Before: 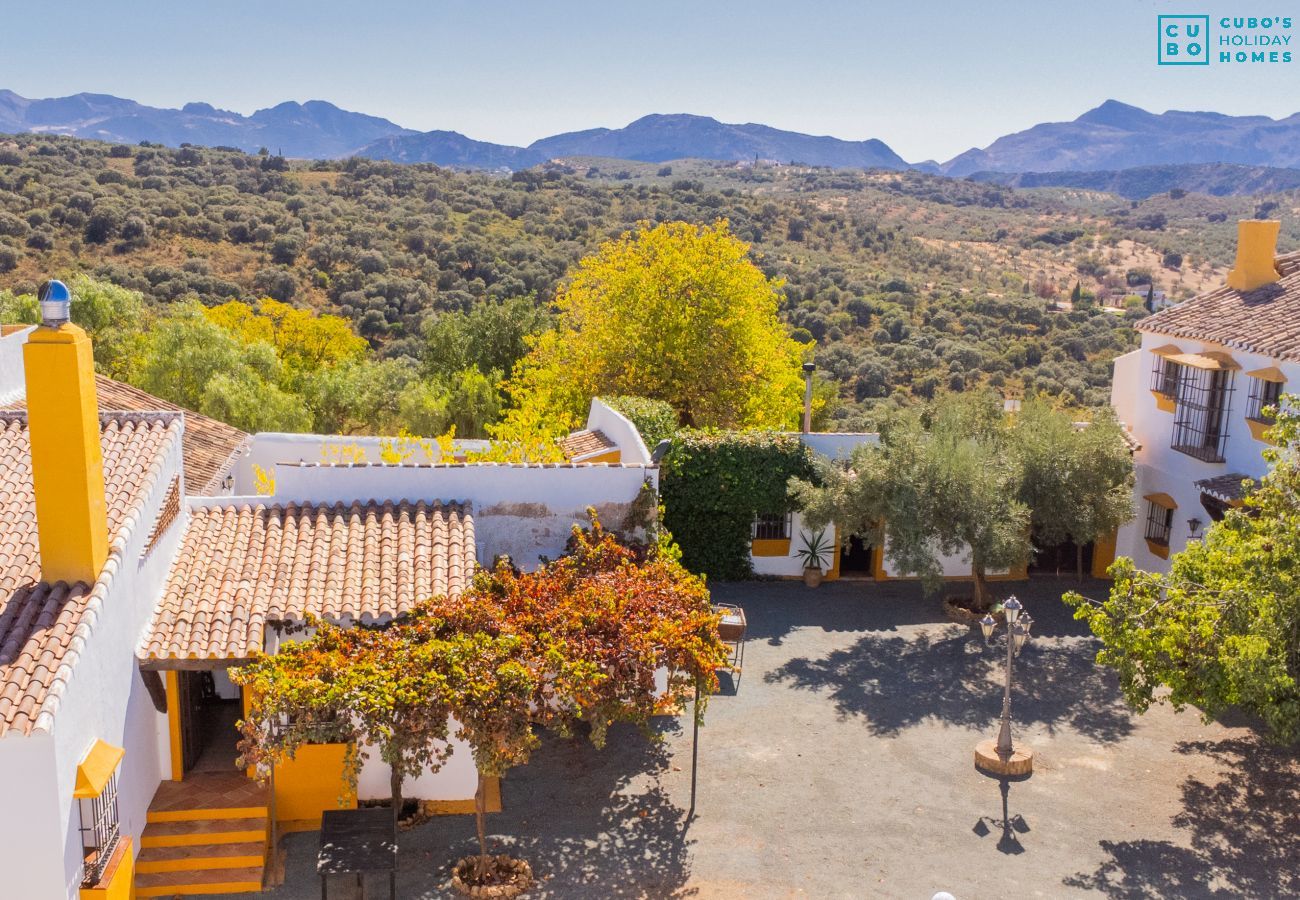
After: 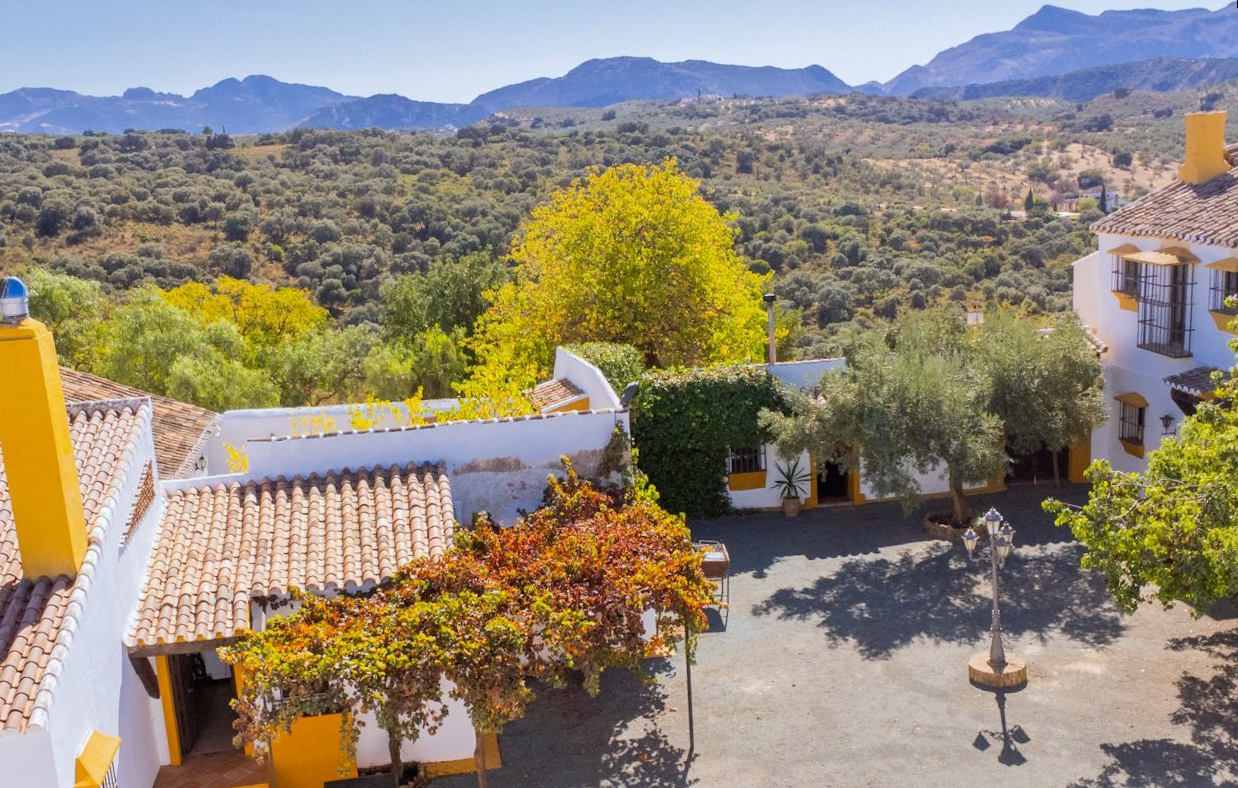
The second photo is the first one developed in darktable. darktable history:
white balance: red 0.967, blue 1.049
rotate and perspective: rotation -5°, crop left 0.05, crop right 0.952, crop top 0.11, crop bottom 0.89
exposure: black level correction 0.001, exposure 0.014 EV, compensate highlight preservation false
